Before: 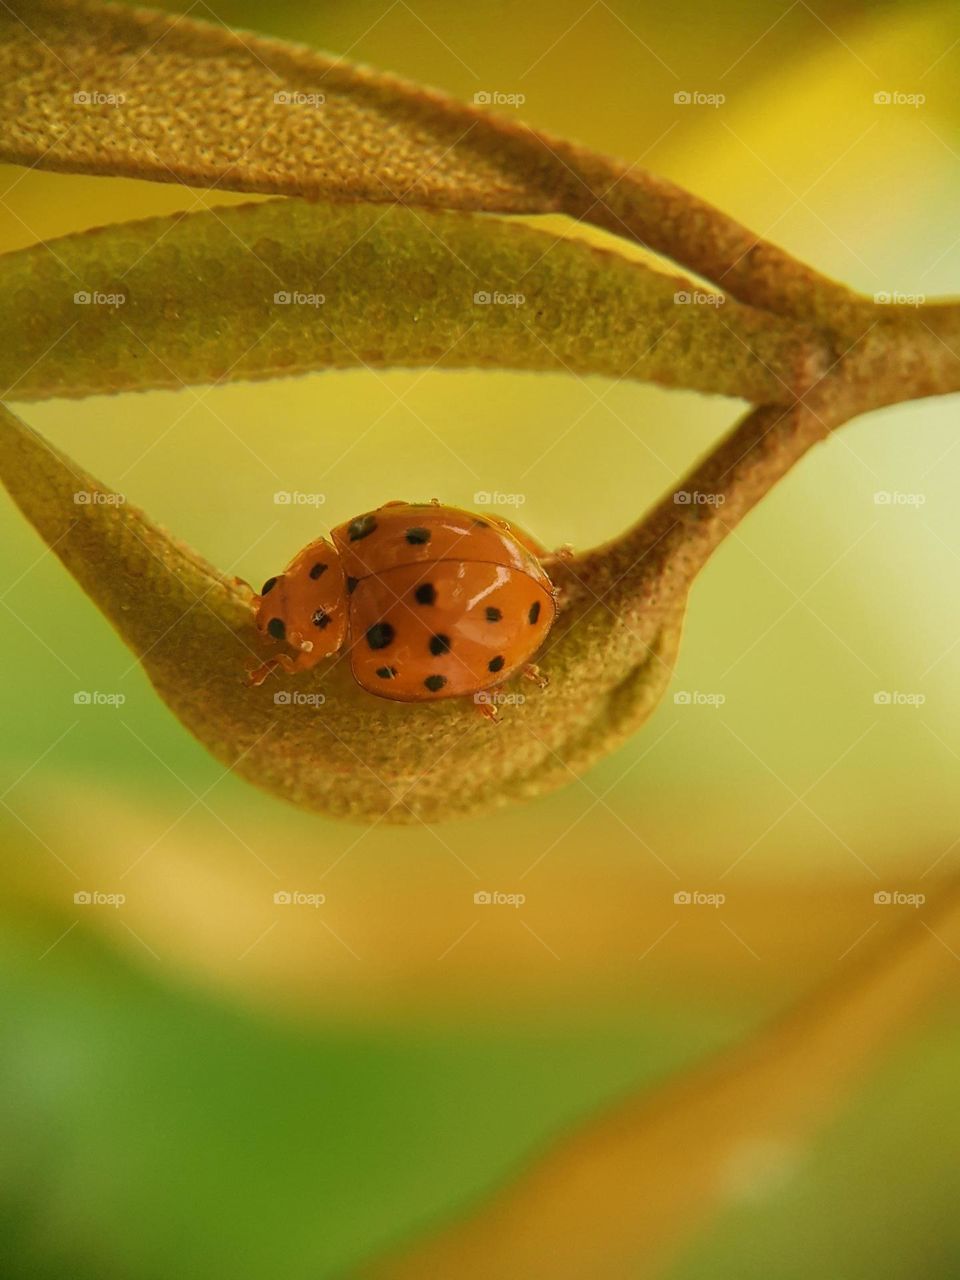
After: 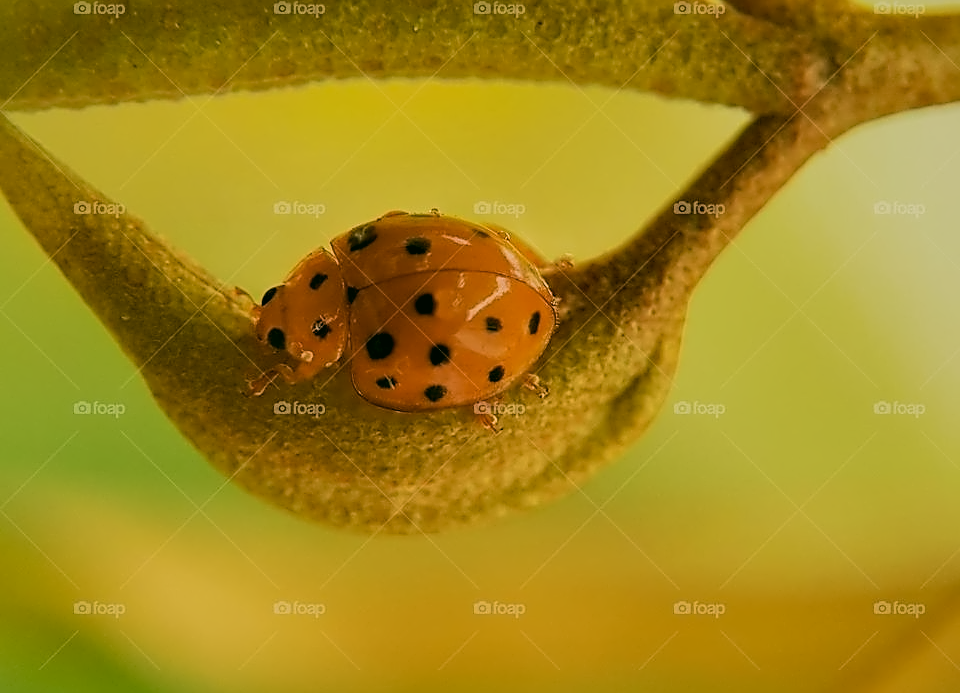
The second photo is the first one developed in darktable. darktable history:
sharpen: on, module defaults
contrast equalizer: y [[0.5 ×4, 0.525, 0.667], [0.5 ×6], [0.5 ×6], [0 ×4, 0.042, 0], [0, 0, 0.004, 0.1, 0.191, 0.131]]
crop and rotate: top 22.672%, bottom 23.161%
color correction: highlights a* 4.21, highlights b* 4.97, shadows a* -7.63, shadows b* 4.79
shadows and highlights: on, module defaults
filmic rgb: black relative exposure -5.02 EV, white relative exposure 3.97 EV, hardness 2.89, contrast 1.301, highlights saturation mix -31.49%, iterations of high-quality reconstruction 10
